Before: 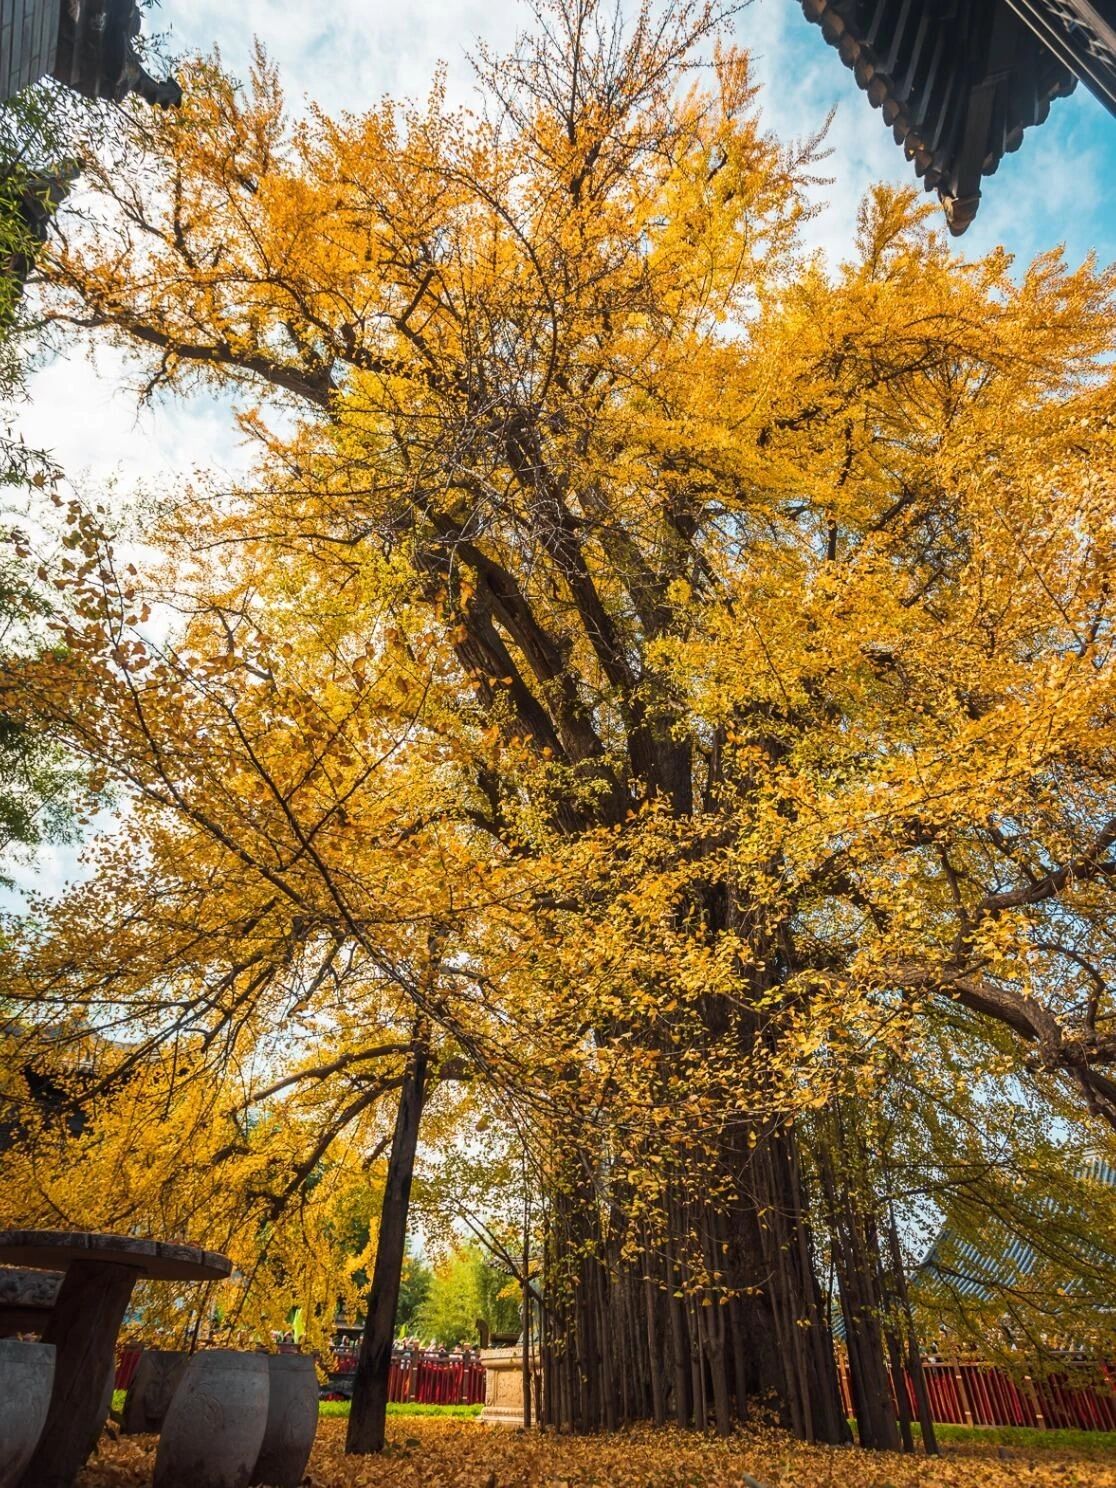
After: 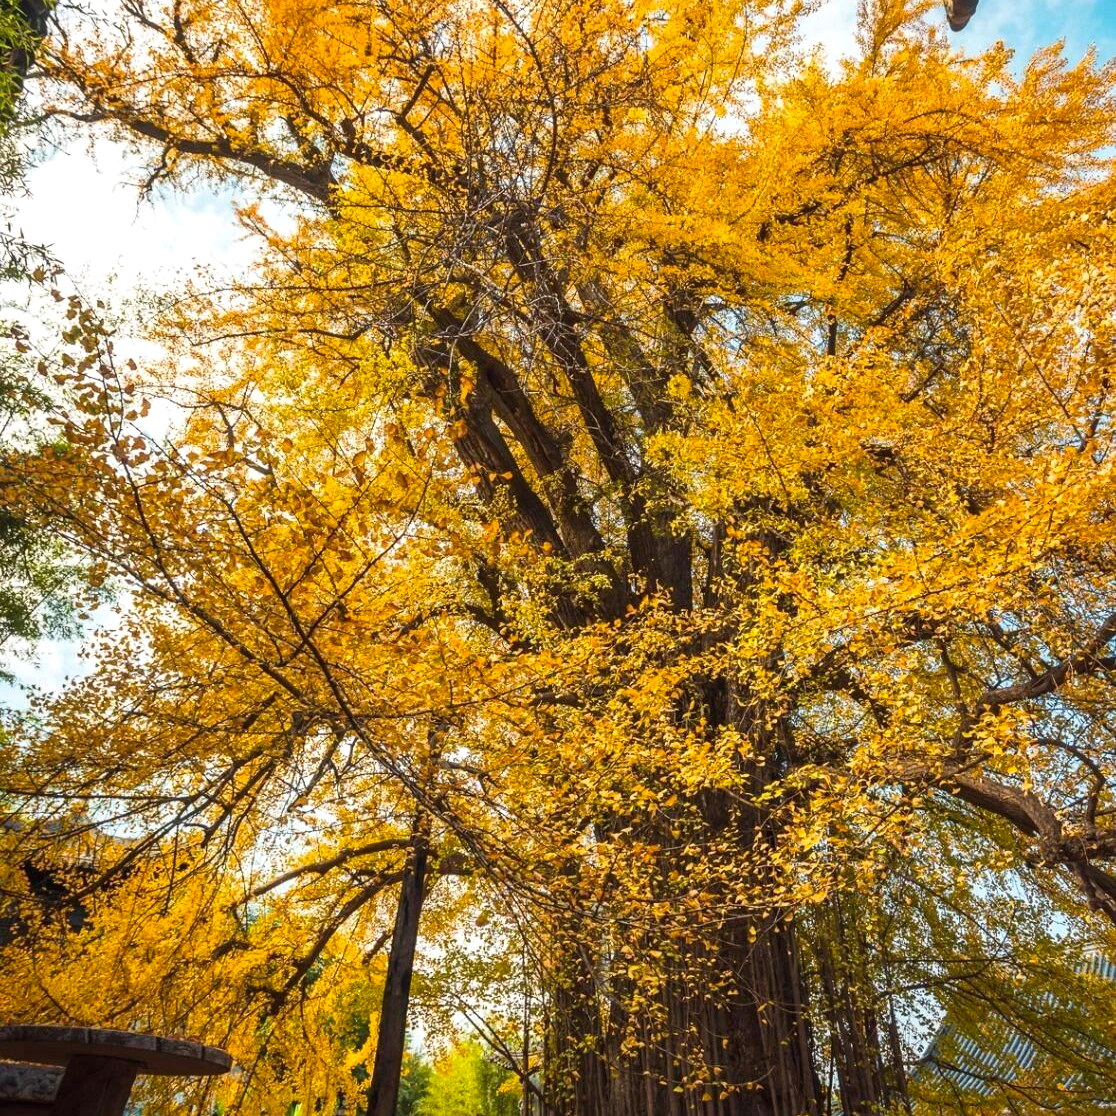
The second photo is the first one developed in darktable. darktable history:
crop: top 13.819%, bottom 11.169%
color balance: output saturation 110%
exposure: exposure 0.2 EV, compensate highlight preservation false
